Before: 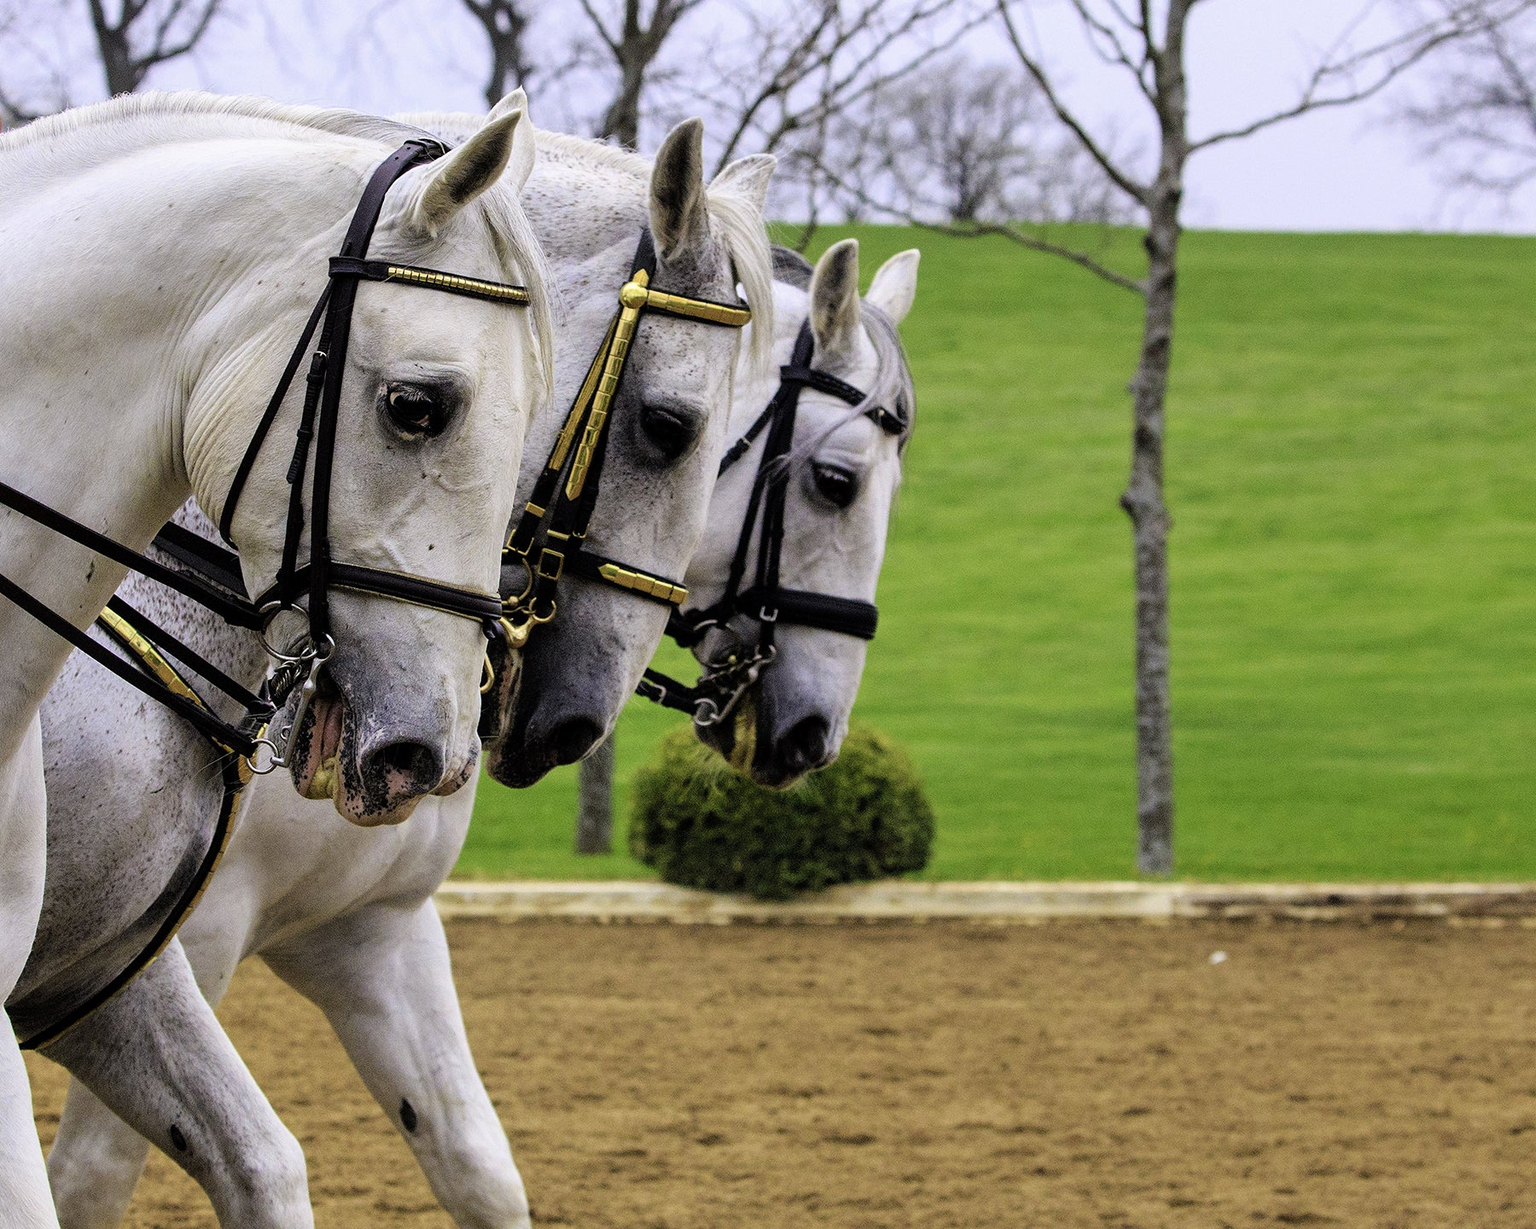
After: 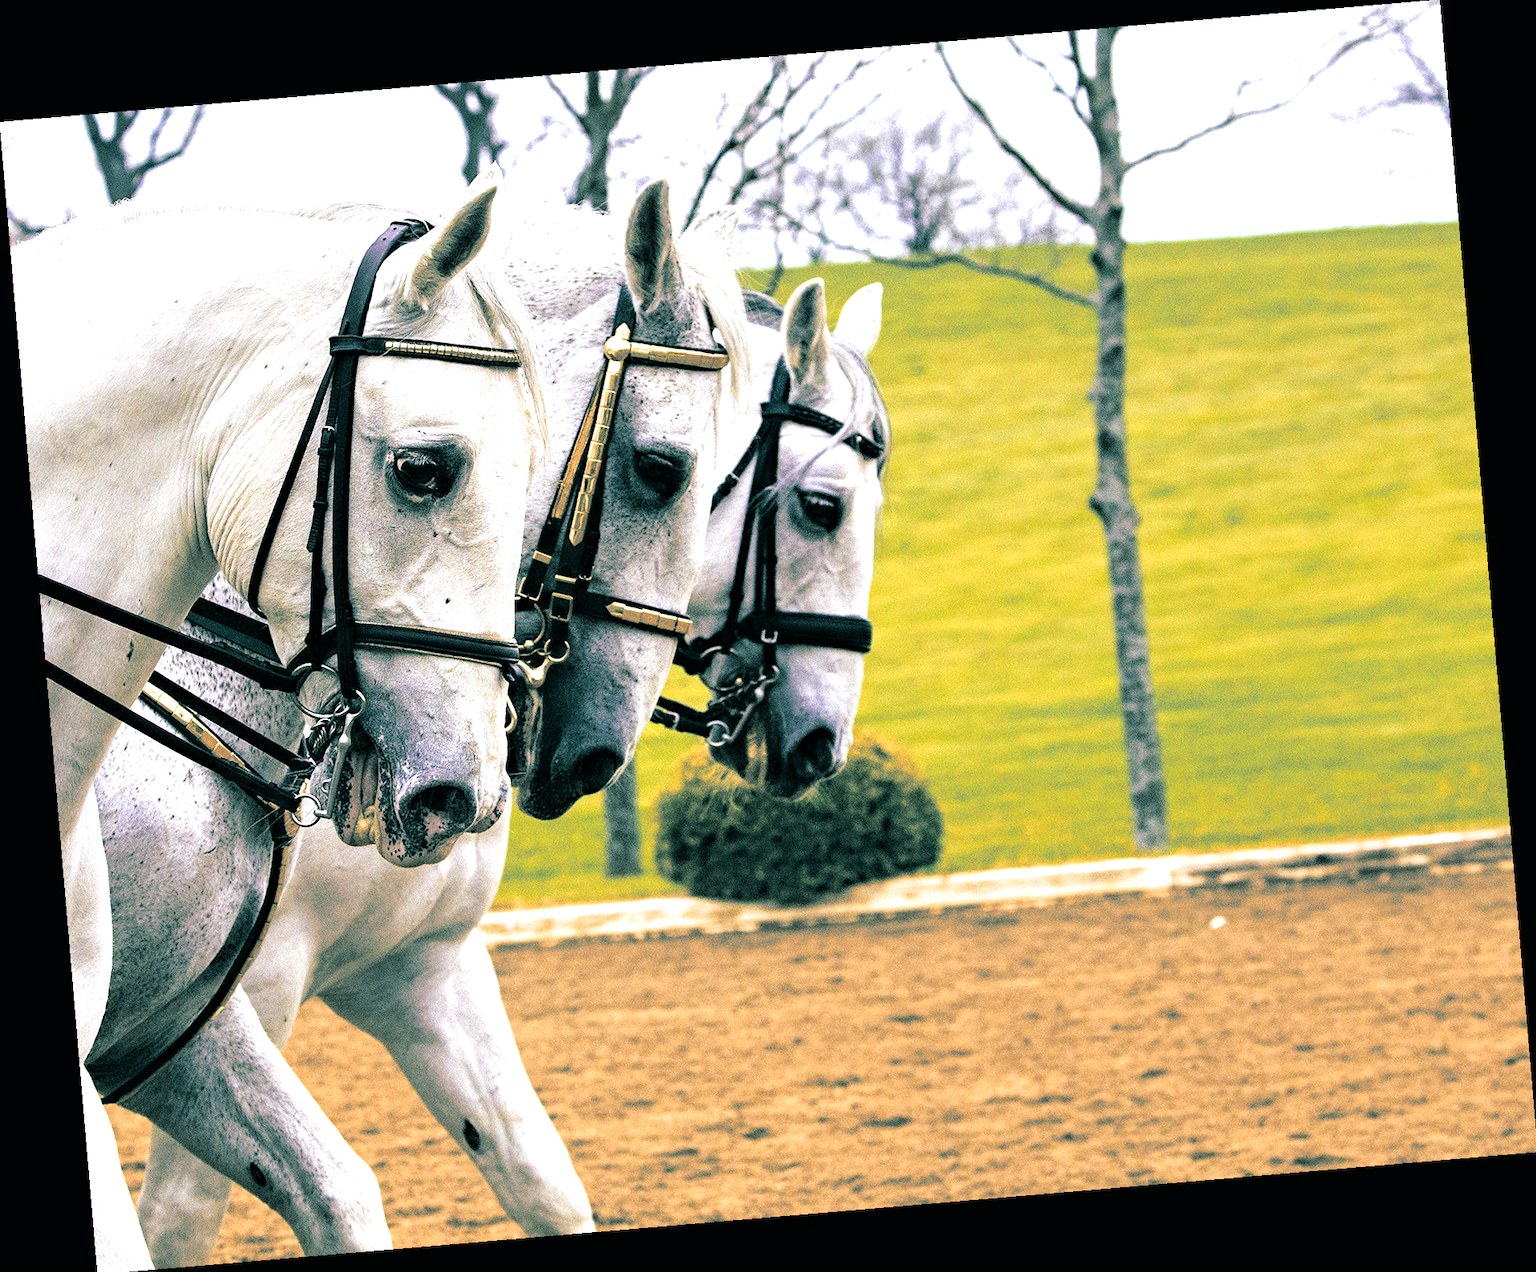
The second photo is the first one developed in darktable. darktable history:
haze removal: compatibility mode true, adaptive false
split-toning: shadows › hue 183.6°, shadows › saturation 0.52, highlights › hue 0°, highlights › saturation 0
color zones: curves: ch2 [(0, 0.5) (0.143, 0.5) (0.286, 0.416) (0.429, 0.5) (0.571, 0.5) (0.714, 0.5) (0.857, 0.5) (1, 0.5)]
rotate and perspective: rotation -4.86°, automatic cropping off
exposure: black level correction 0, exposure 1.2 EV, compensate exposure bias true, compensate highlight preservation false
